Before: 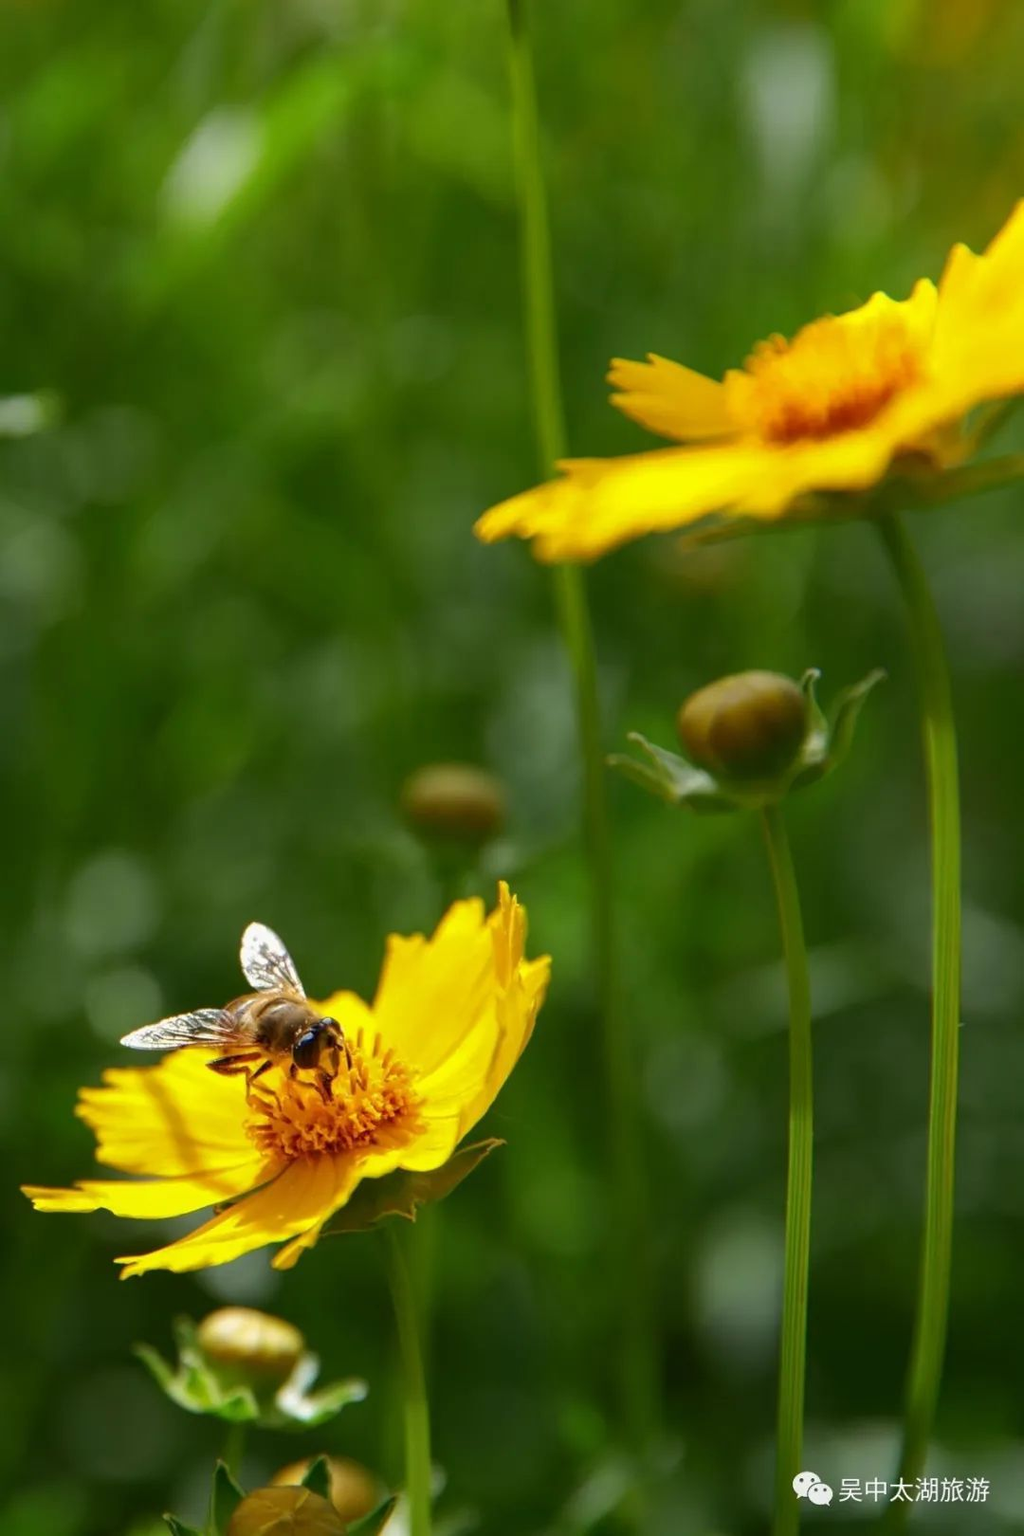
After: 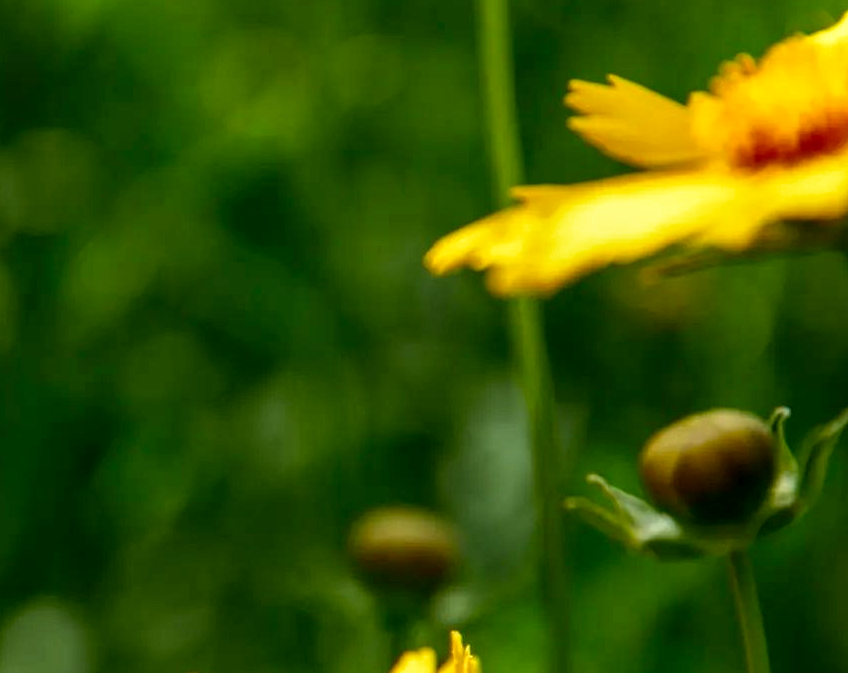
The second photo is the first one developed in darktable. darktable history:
local contrast: on, module defaults
crop: left 7.036%, top 18.398%, right 14.379%, bottom 40.043%
velvia: on, module defaults
filmic rgb: black relative exposure -8.7 EV, white relative exposure 2.7 EV, threshold 3 EV, target black luminance 0%, hardness 6.25, latitude 75%, contrast 1.325, highlights saturation mix -5%, preserve chrominance no, color science v5 (2021), iterations of high-quality reconstruction 0, enable highlight reconstruction true
